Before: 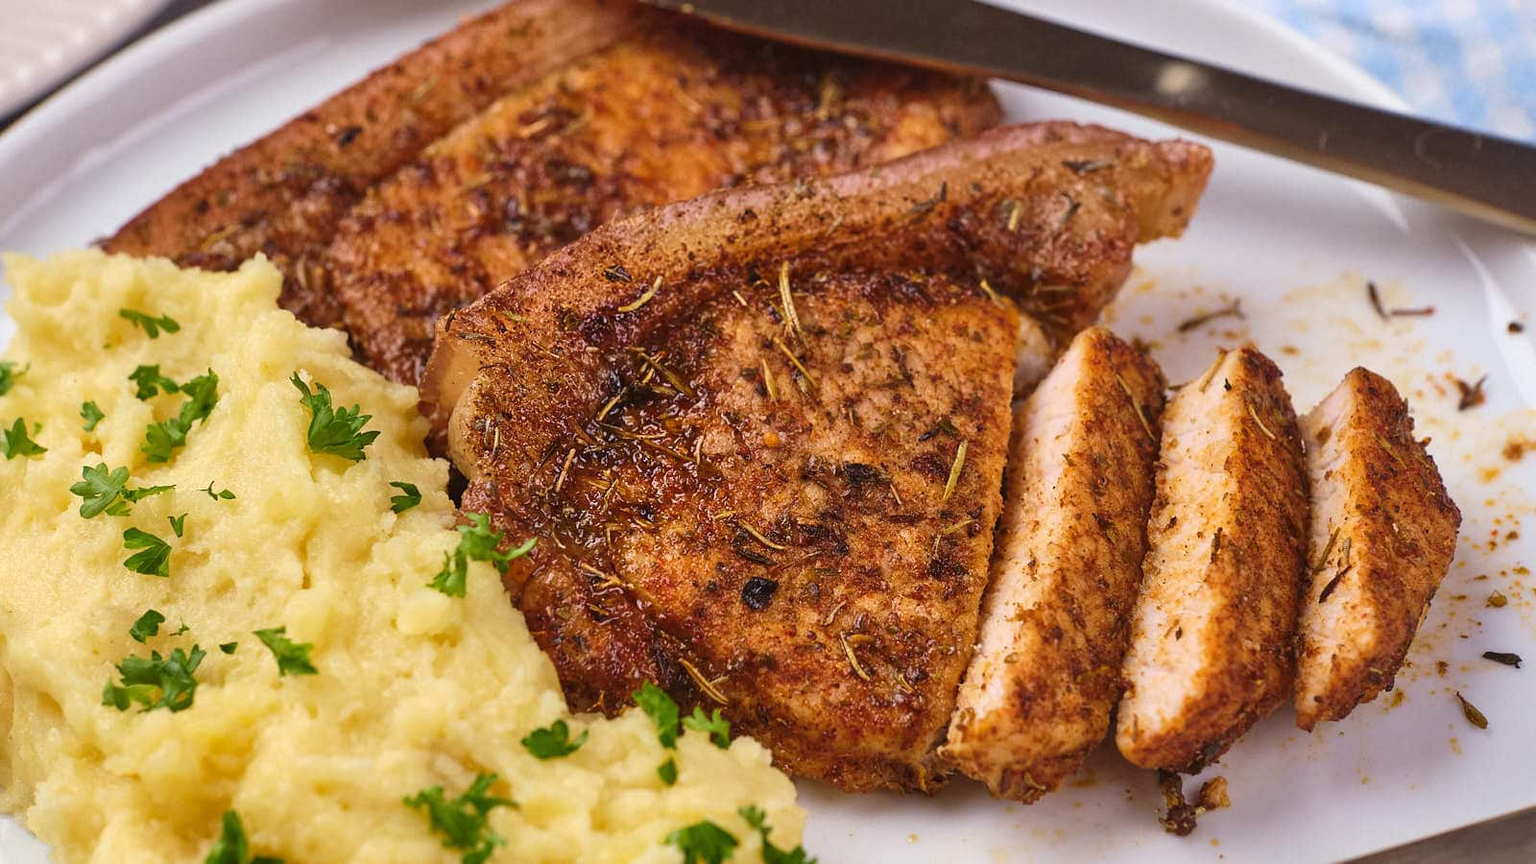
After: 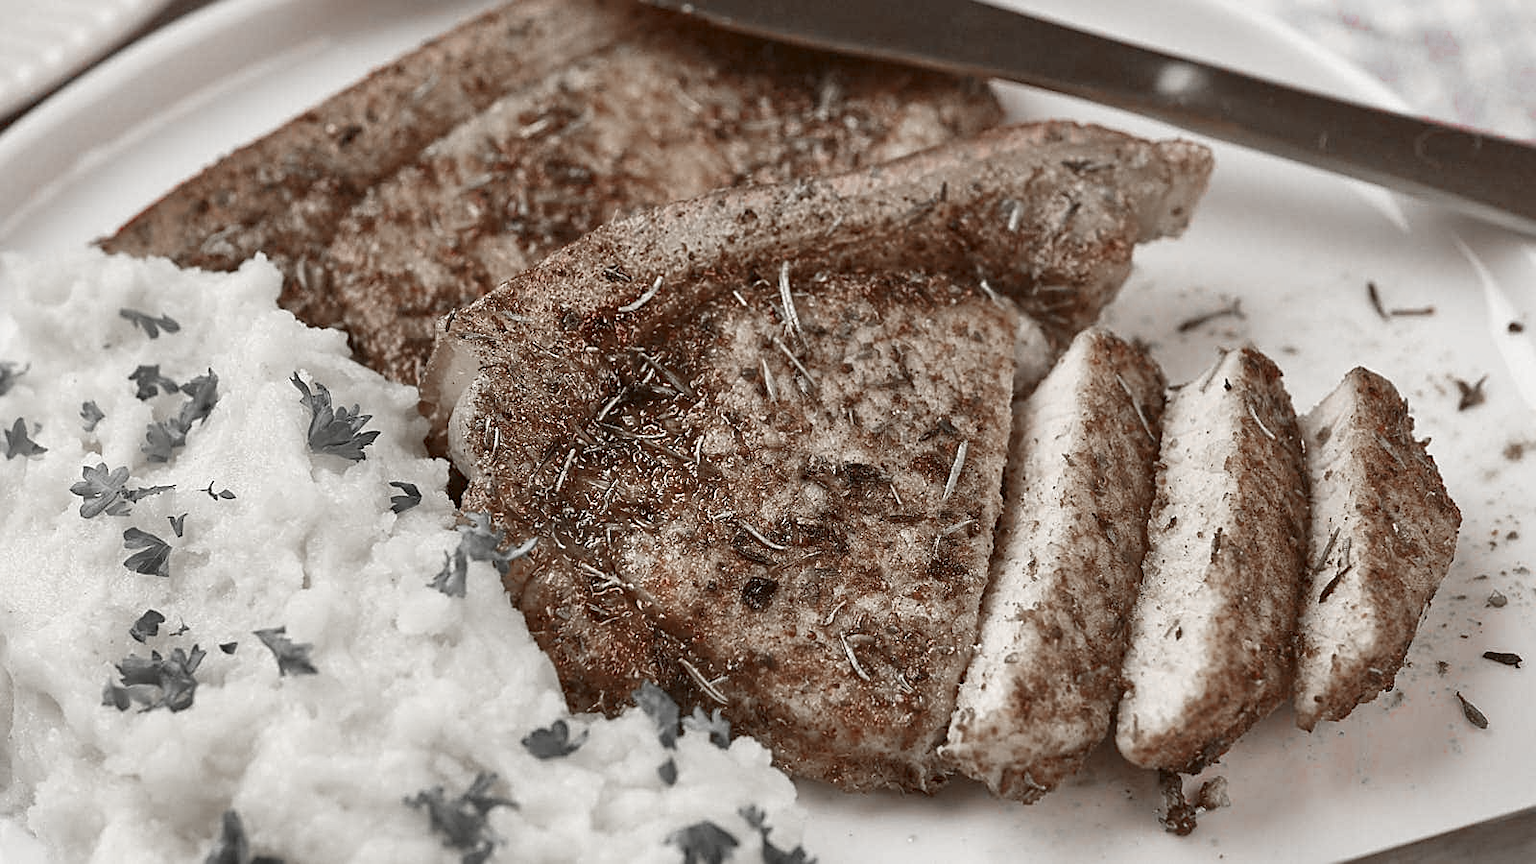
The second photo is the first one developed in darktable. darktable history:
color correction: highlights a* 1.12, highlights b* 24.26, shadows a* 15.58, shadows b* 24.26
sharpen: on, module defaults
color zones: curves: ch0 [(0, 0.278) (0.143, 0.5) (0.286, 0.5) (0.429, 0.5) (0.571, 0.5) (0.714, 0.5) (0.857, 0.5) (1, 0.5)]; ch1 [(0, 1) (0.143, 0.165) (0.286, 0) (0.429, 0) (0.571, 0) (0.714, 0) (0.857, 0.5) (1, 0.5)]; ch2 [(0, 0.508) (0.143, 0.5) (0.286, 0.5) (0.429, 0.5) (0.571, 0.5) (0.714, 0.5) (0.857, 0.5) (1, 0.5)]
